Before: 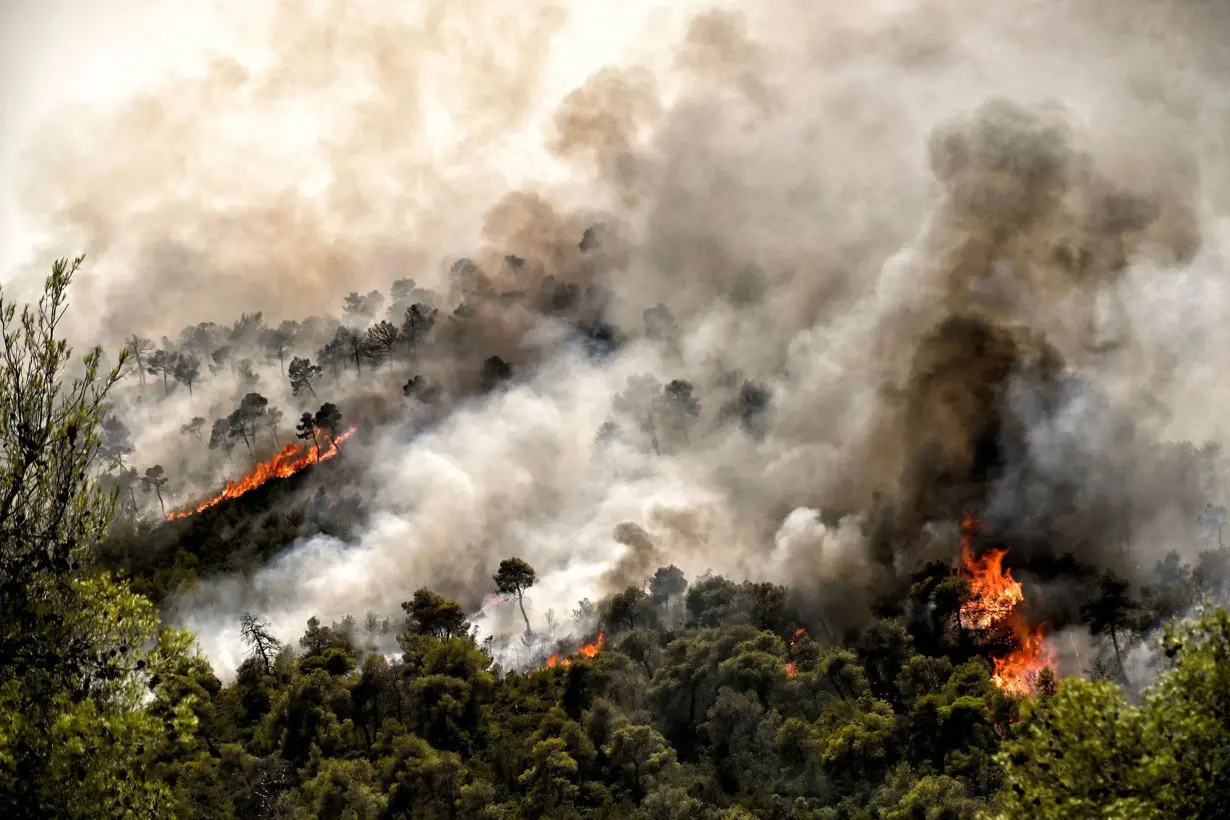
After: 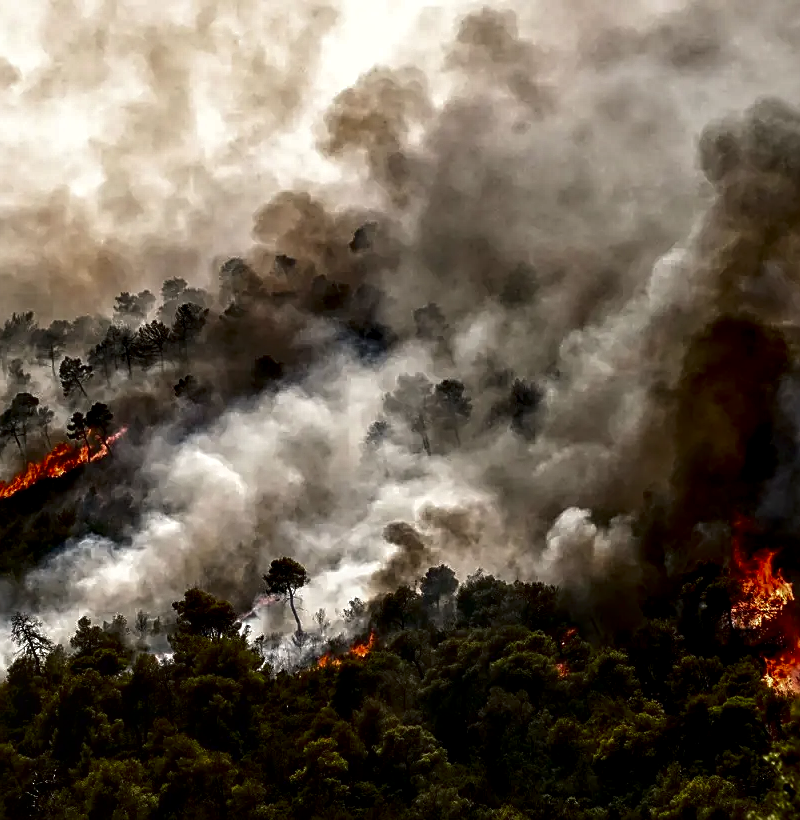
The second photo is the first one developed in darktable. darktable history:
crop and rotate: left 18.689%, right 16.223%
sharpen: on, module defaults
local contrast: on, module defaults
contrast brightness saturation: brightness -0.508
